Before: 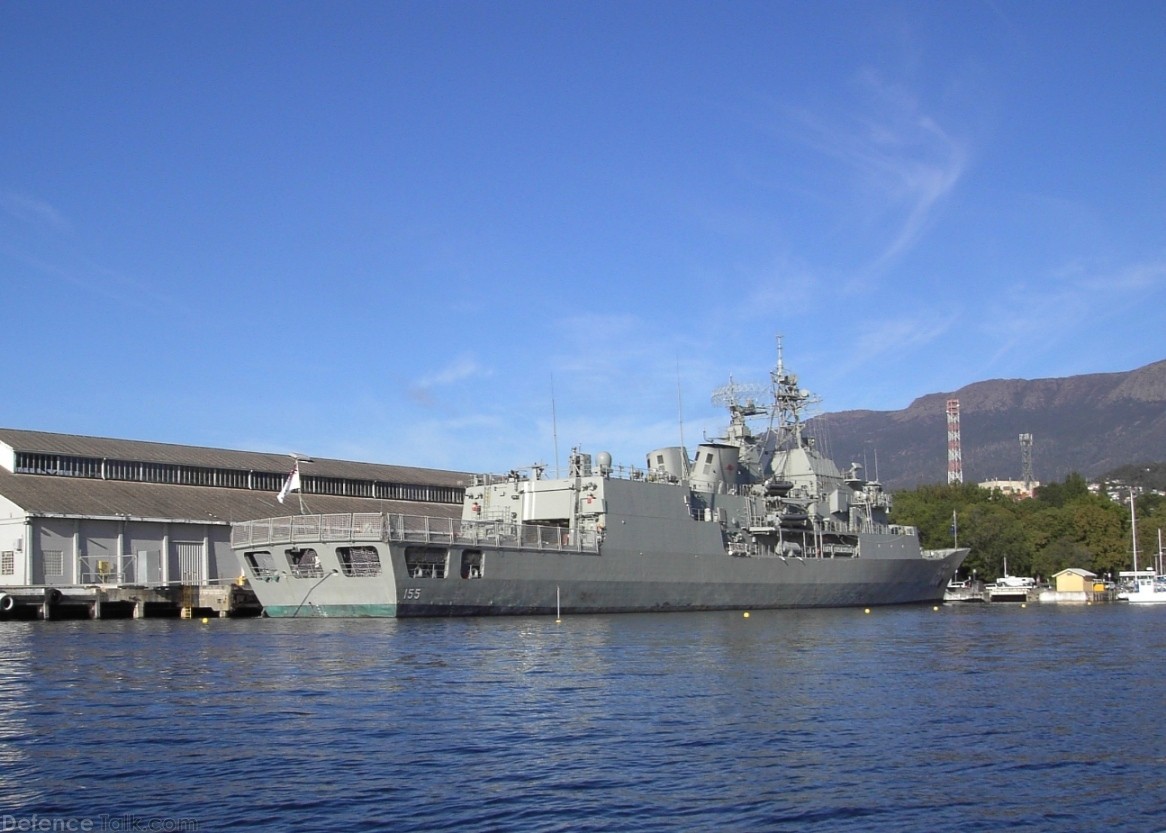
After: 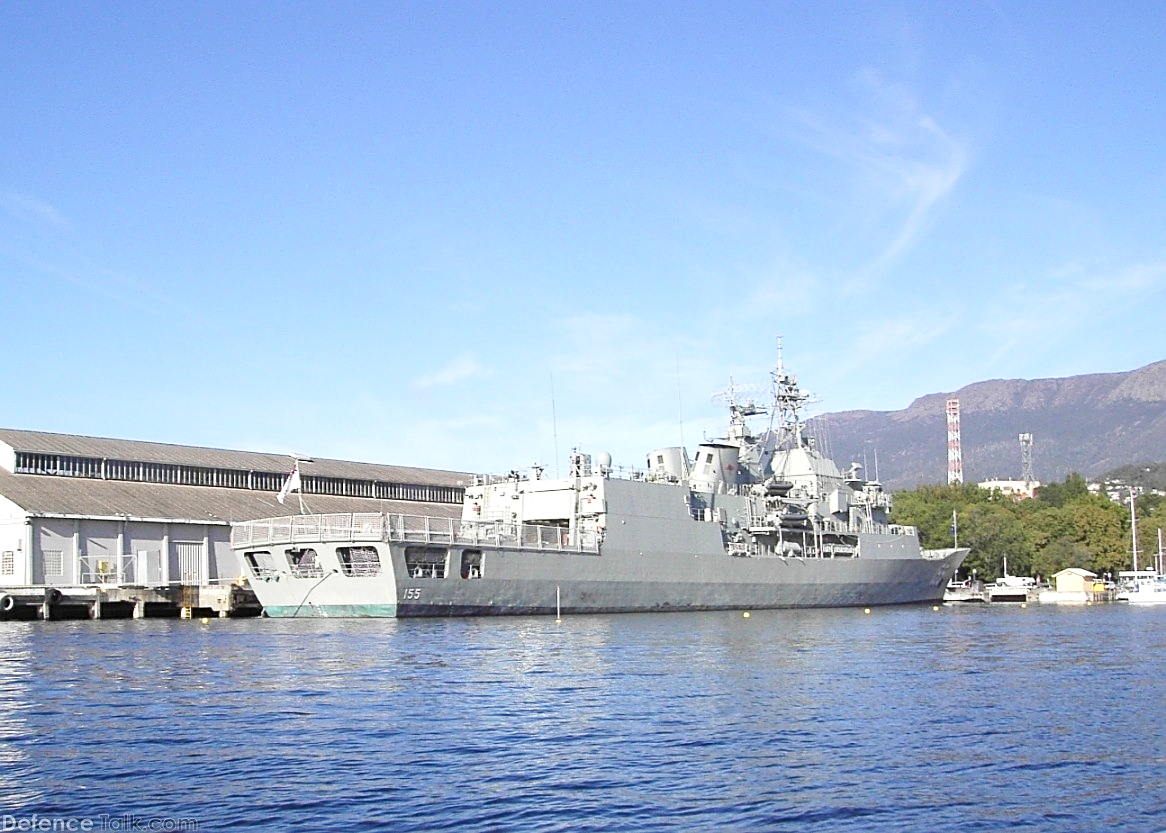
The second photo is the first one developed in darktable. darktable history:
sharpen: on, module defaults
exposure: exposure 0.657 EV, compensate highlight preservation false
base curve: curves: ch0 [(0, 0) (0.204, 0.334) (0.55, 0.733) (1, 1)], preserve colors none
